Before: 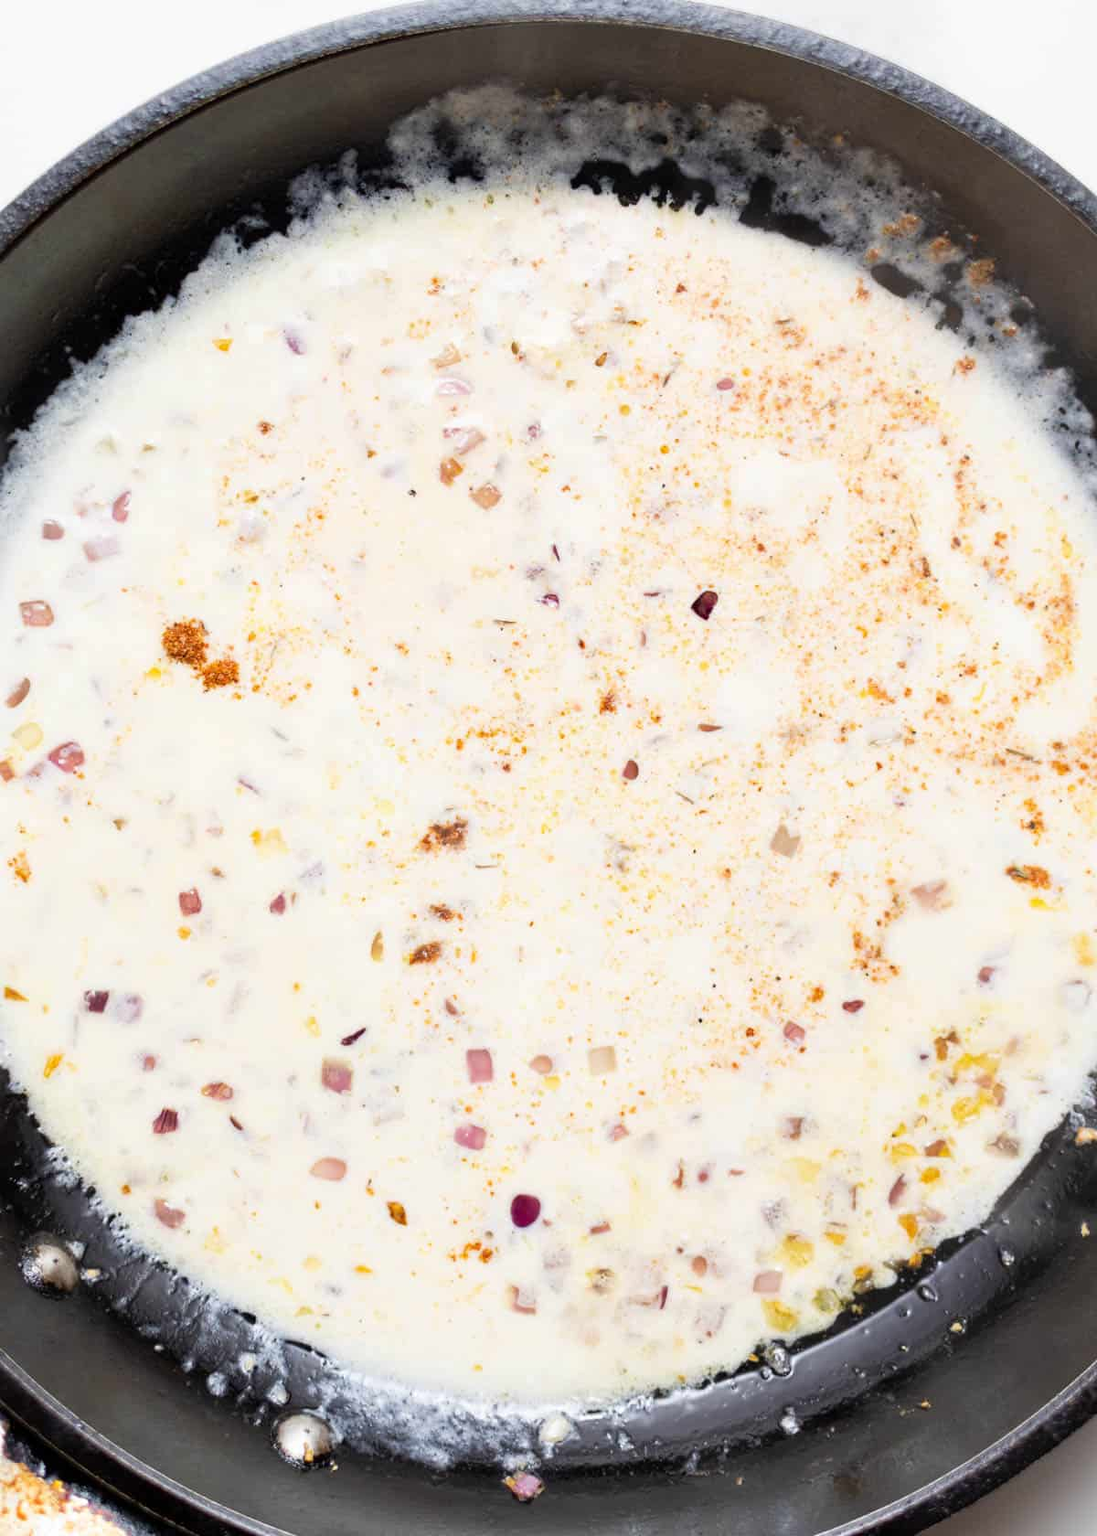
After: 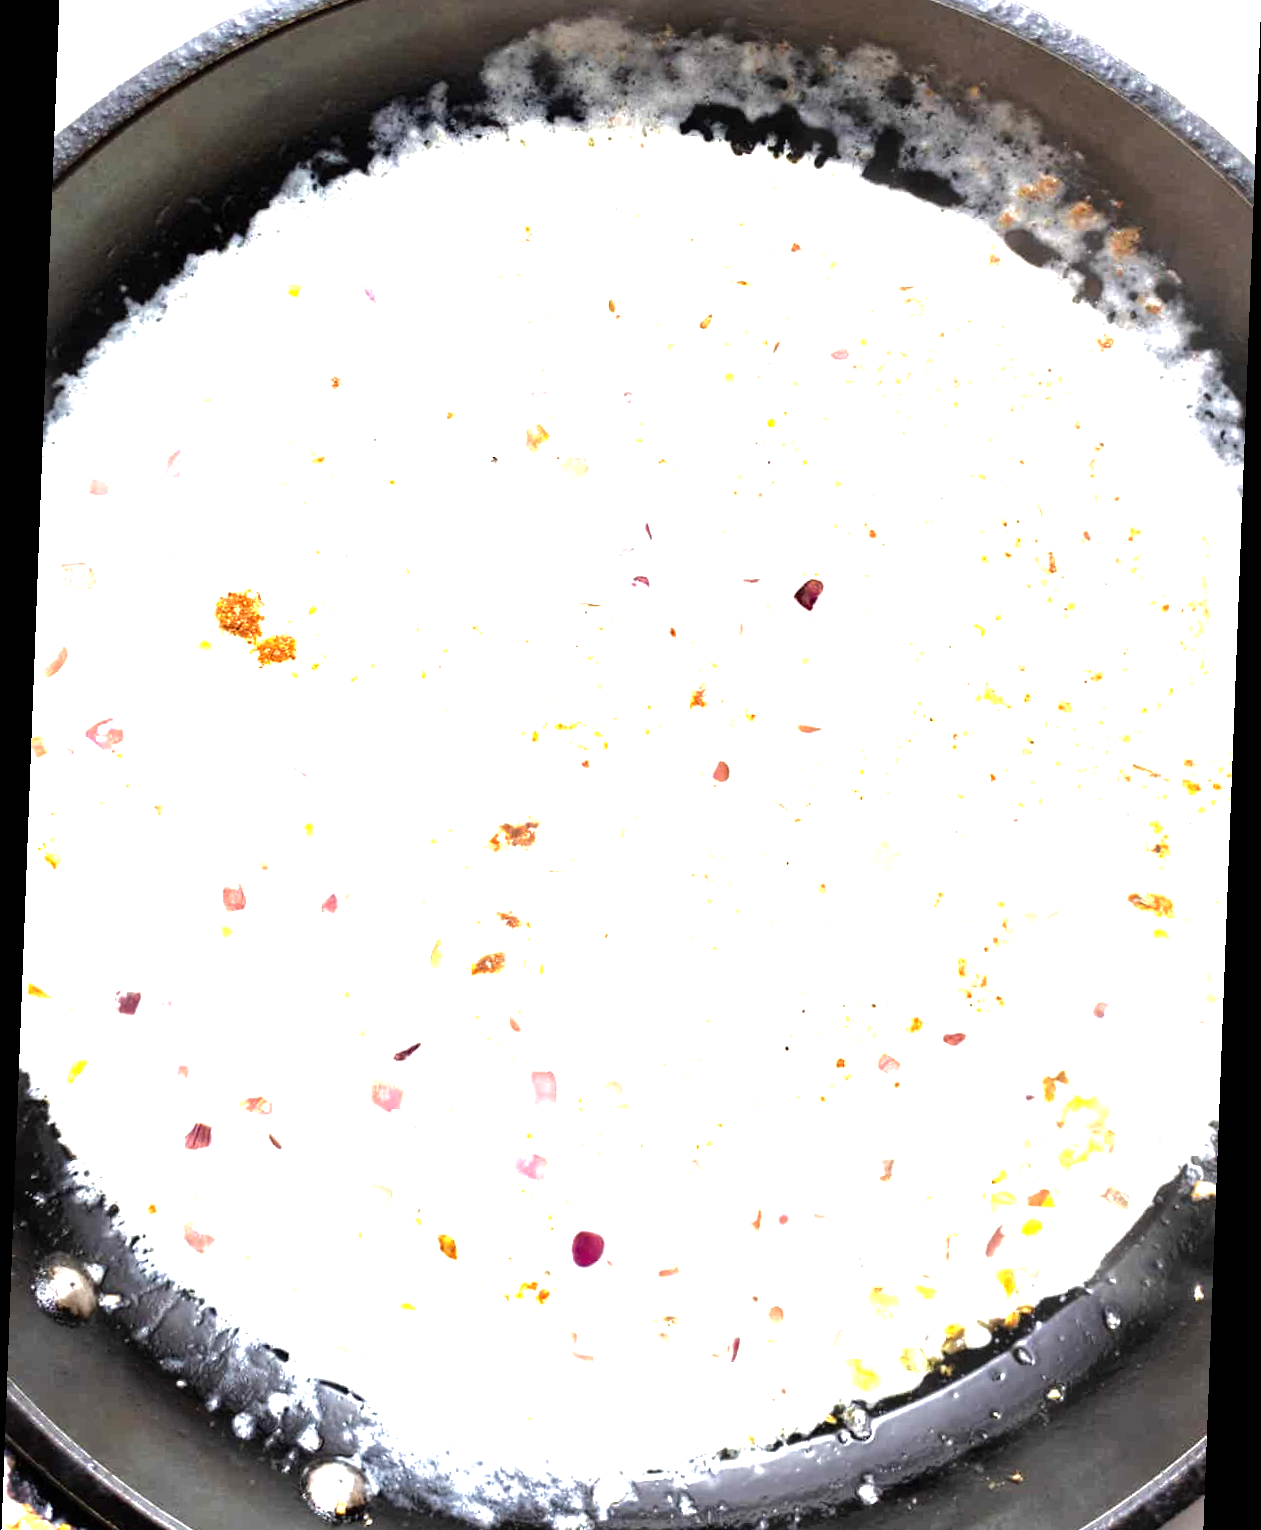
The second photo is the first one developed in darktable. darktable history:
crop and rotate: top 5.609%, bottom 5.609%
rgb curve: curves: ch0 [(0, 0) (0.175, 0.154) (0.785, 0.663) (1, 1)]
tone equalizer: -8 EV -0.417 EV, -7 EV -0.389 EV, -6 EV -0.333 EV, -5 EV -0.222 EV, -3 EV 0.222 EV, -2 EV 0.333 EV, -1 EV 0.389 EV, +0 EV 0.417 EV, edges refinement/feathering 500, mask exposure compensation -1.57 EV, preserve details no
exposure: black level correction 0, exposure 1 EV, compensate highlight preservation false
rotate and perspective: rotation 2.17°, automatic cropping off
